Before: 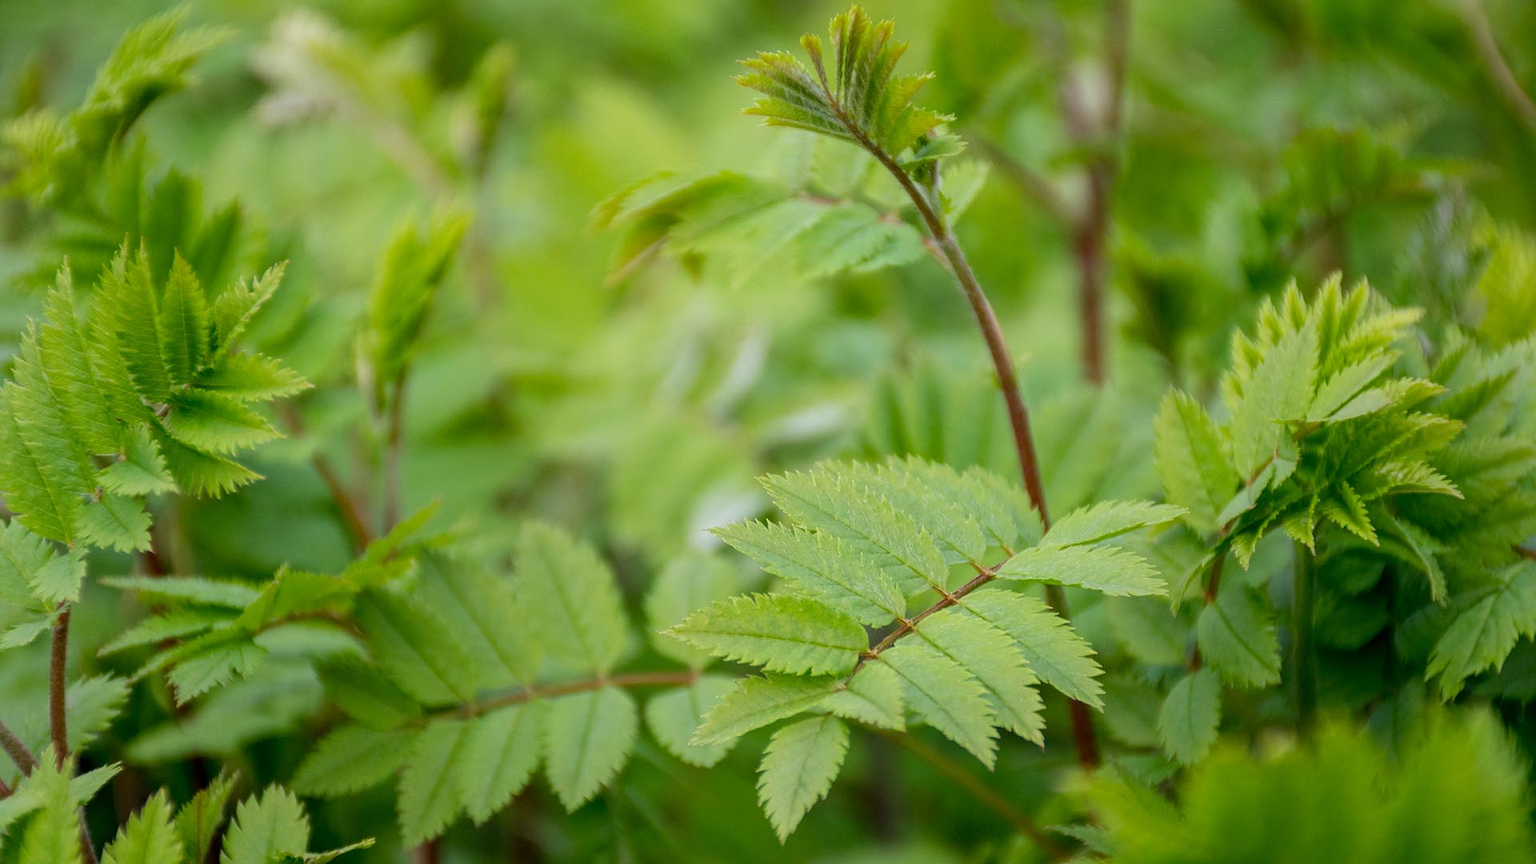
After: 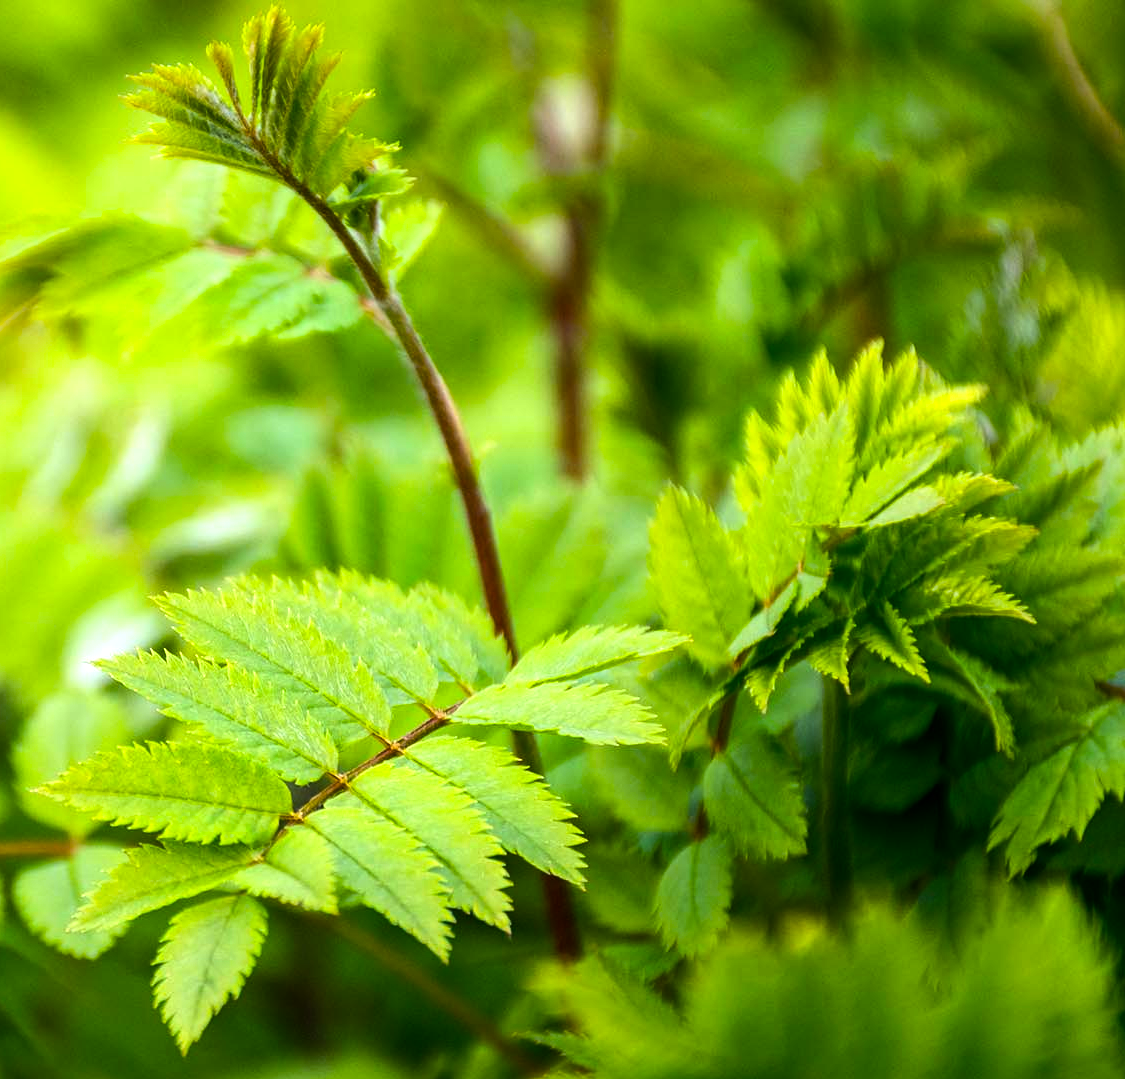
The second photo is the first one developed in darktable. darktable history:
tone equalizer: -8 EV -1.08 EV, -7 EV -1.01 EV, -6 EV -0.867 EV, -5 EV -0.578 EV, -3 EV 0.578 EV, -2 EV 0.867 EV, -1 EV 1.01 EV, +0 EV 1.08 EV, edges refinement/feathering 500, mask exposure compensation -1.57 EV, preserve details no
color balance rgb: linear chroma grading › global chroma 13.3%, global vibrance 41.49%
crop: left 41.402%
